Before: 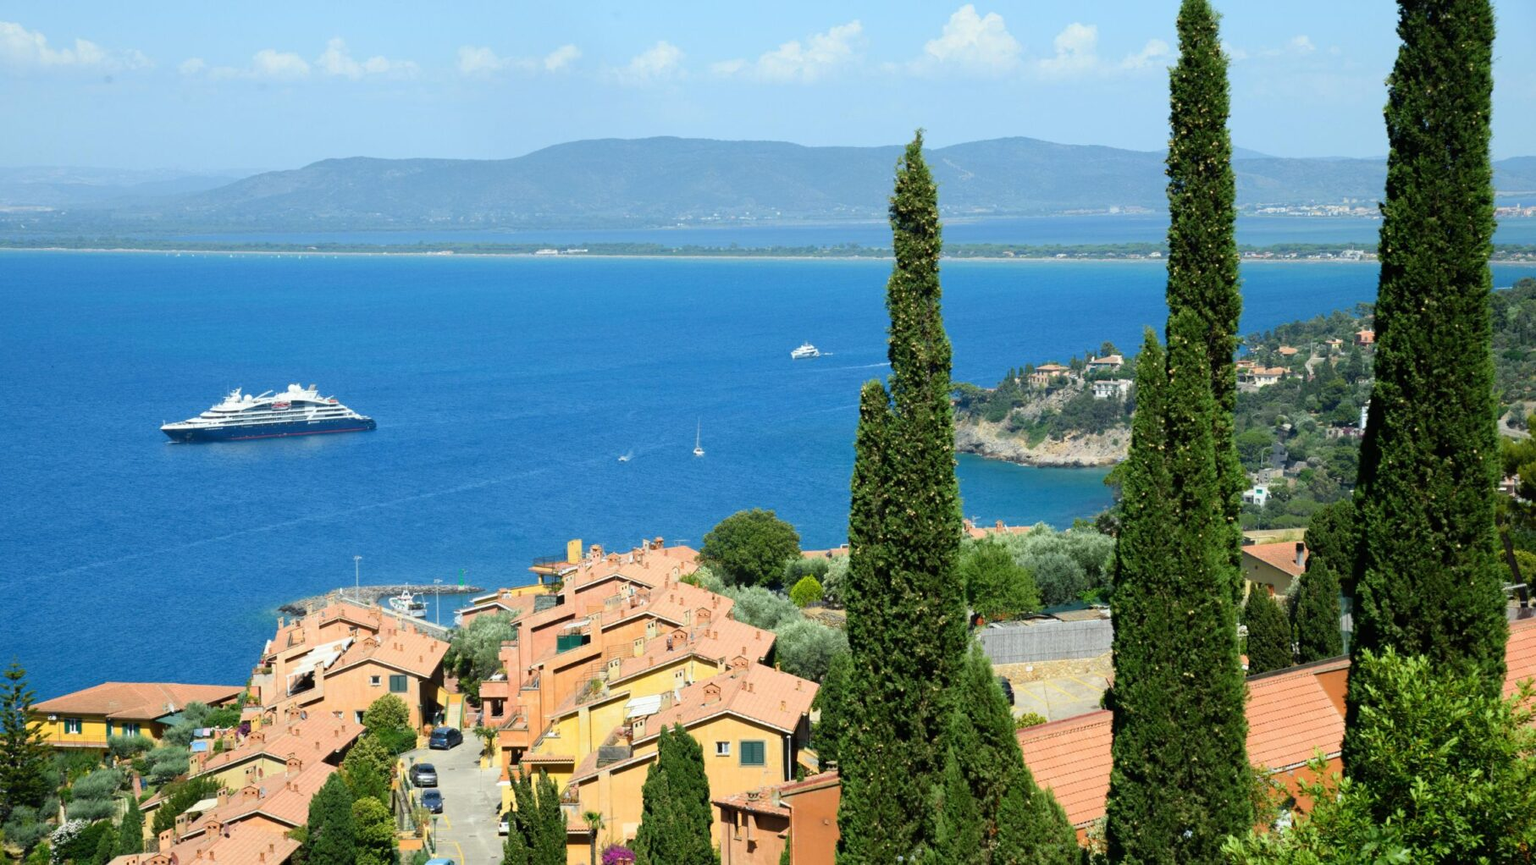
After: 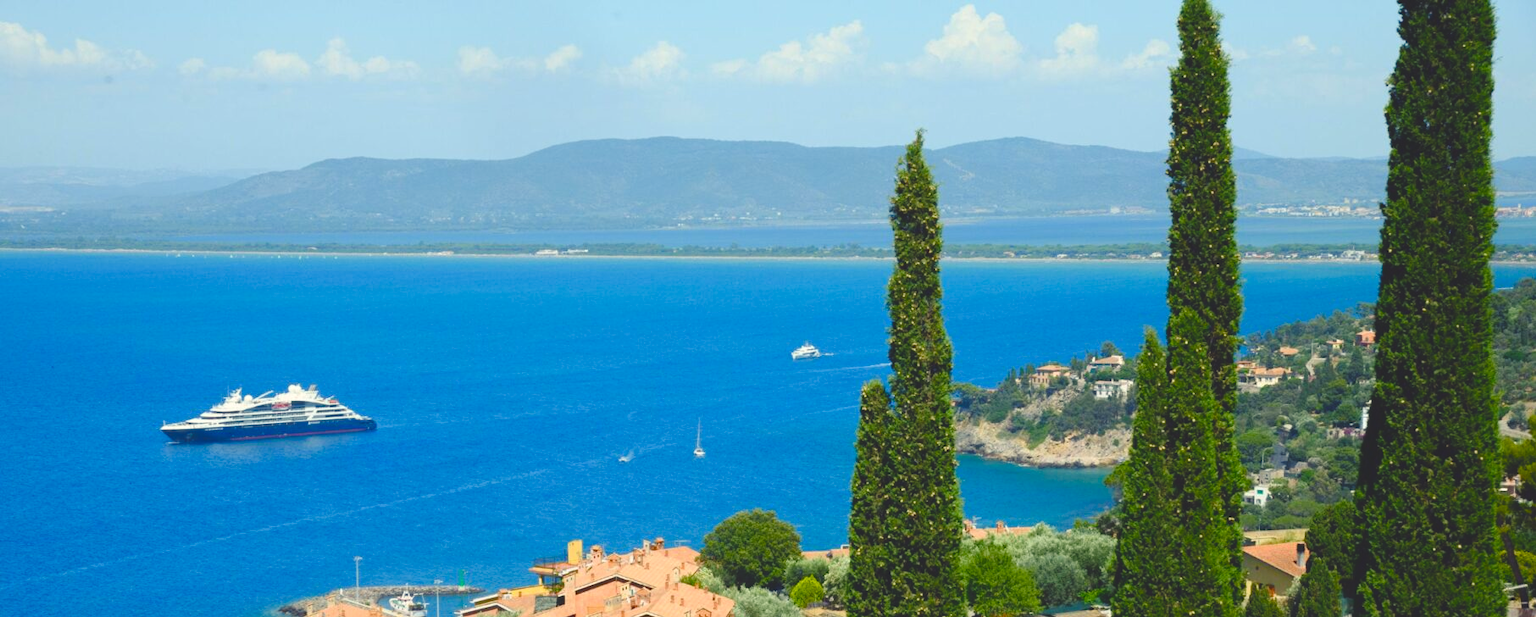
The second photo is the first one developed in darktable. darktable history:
color balance rgb: shadows lift › chroma 3%, shadows lift › hue 280.8°, power › hue 330°, highlights gain › chroma 3%, highlights gain › hue 75.6°, global offset › luminance 2%, perceptual saturation grading › global saturation 20%, perceptual saturation grading › highlights -25%, perceptual saturation grading › shadows 50%, global vibrance 20.33%
crop: bottom 28.576%
